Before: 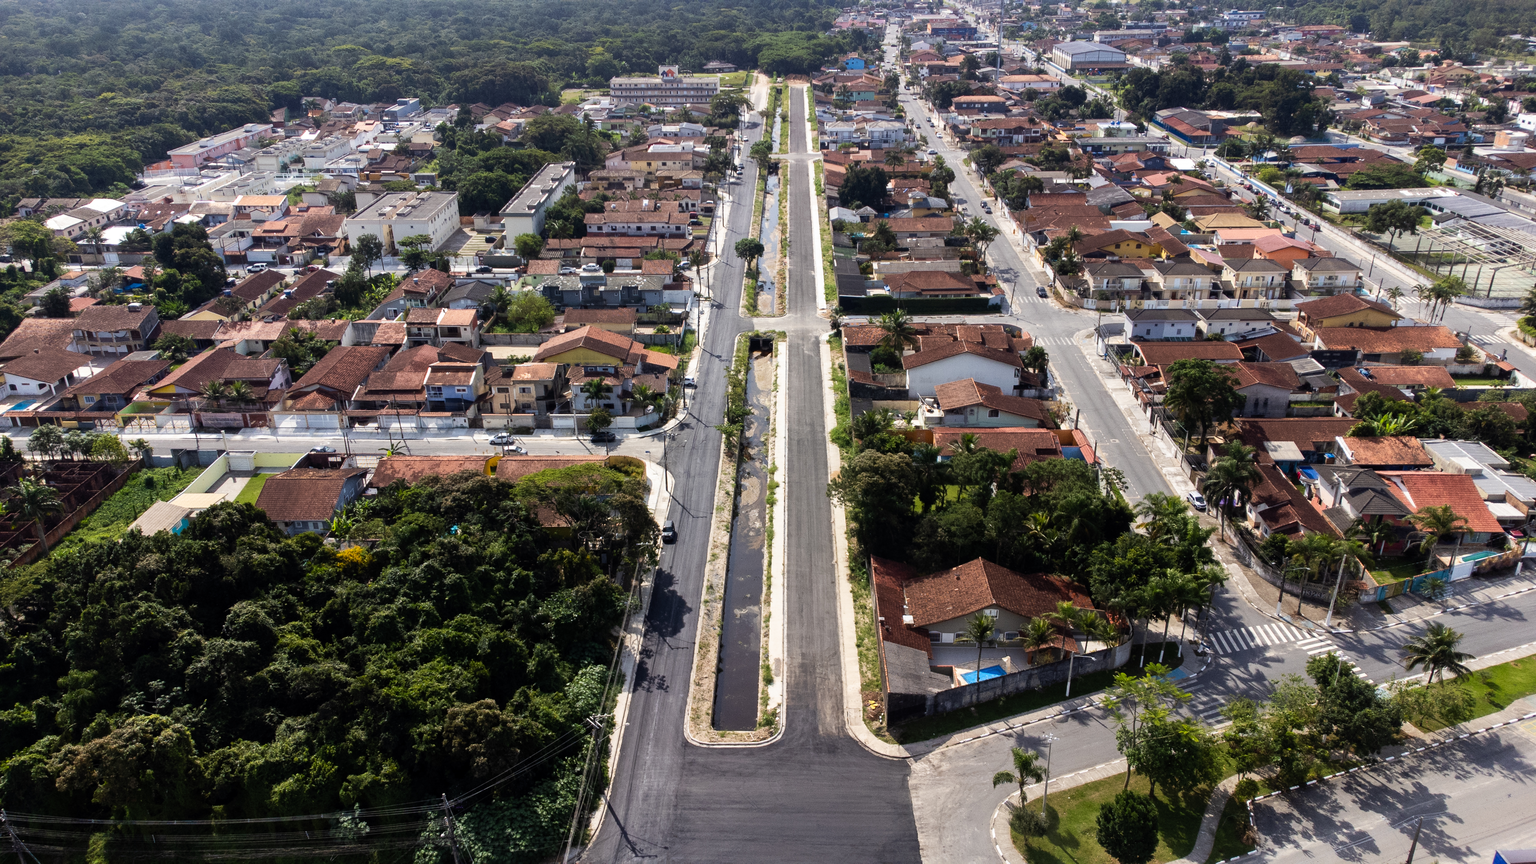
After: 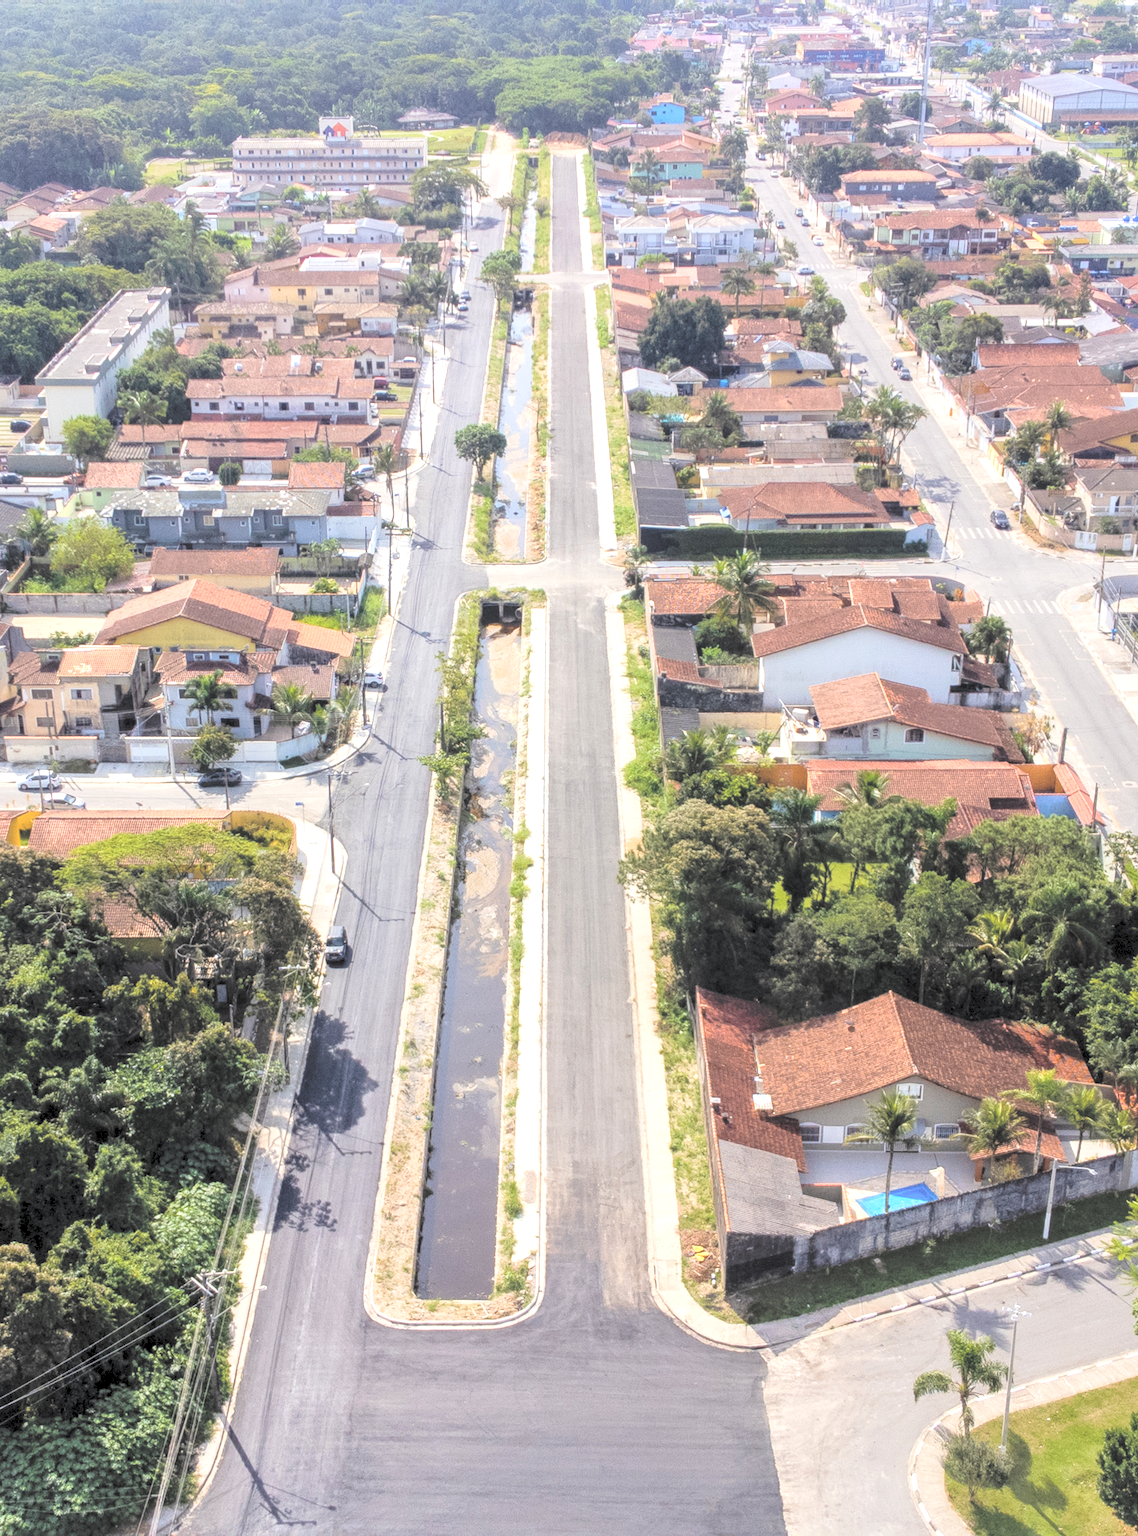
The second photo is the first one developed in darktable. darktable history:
local contrast: highlights 35%, detail 135%
contrast brightness saturation: brightness 1
crop: left 31.229%, right 27.105%
color balance rgb: perceptual saturation grading › global saturation 20%, perceptual saturation grading › highlights -25%, perceptual saturation grading › shadows 25%
